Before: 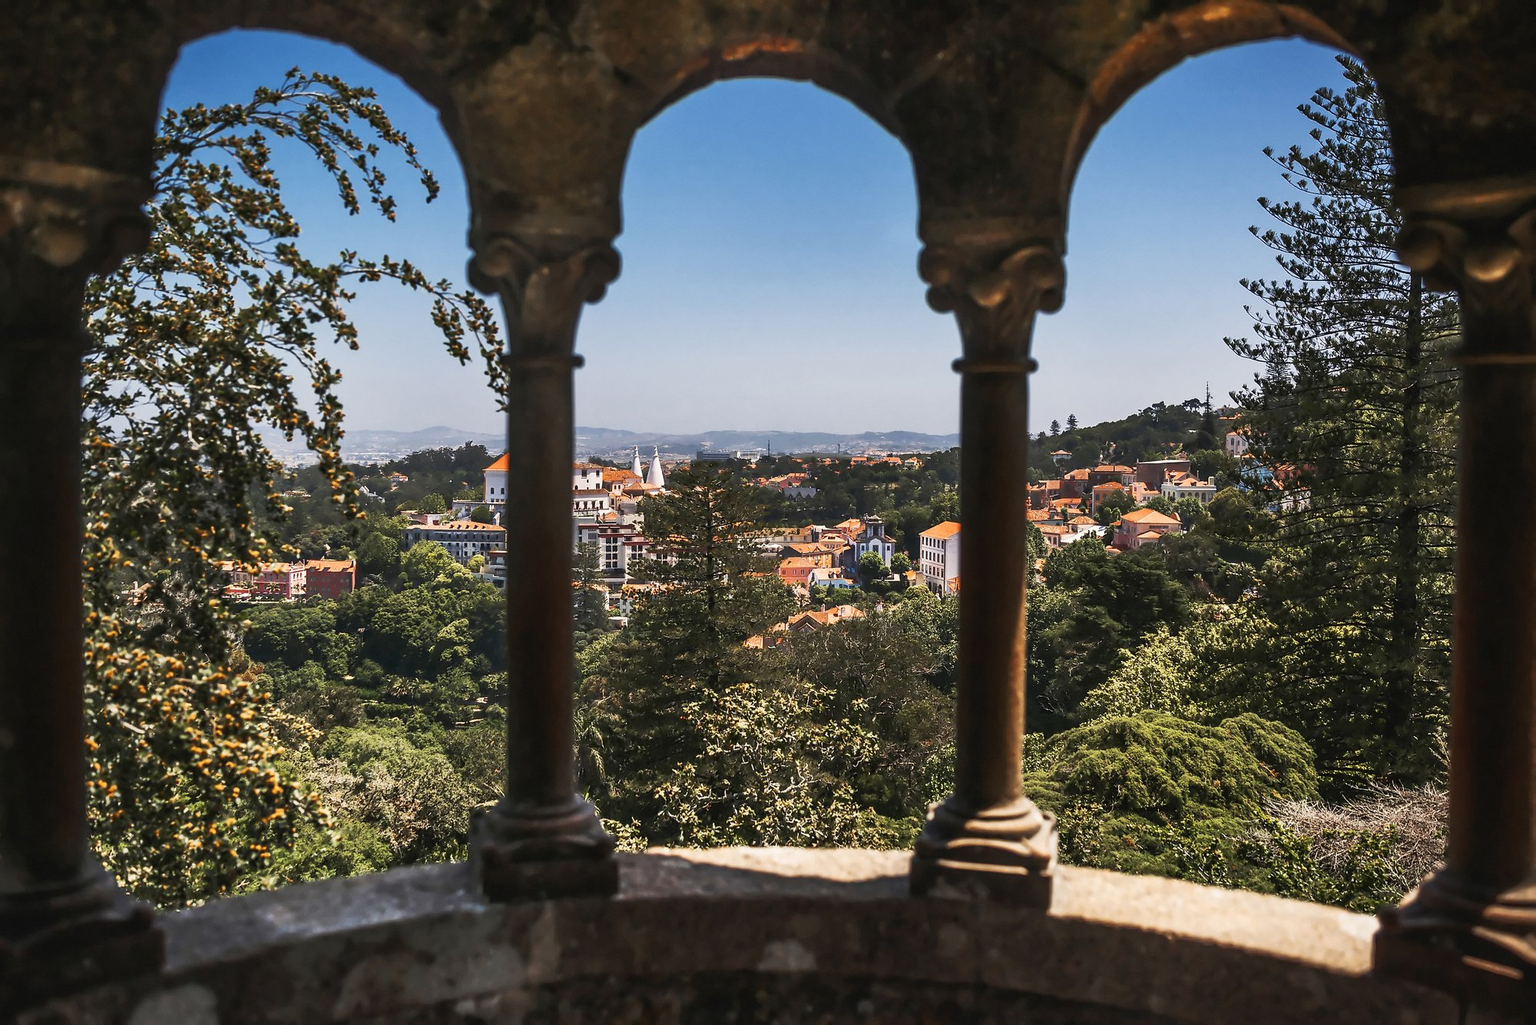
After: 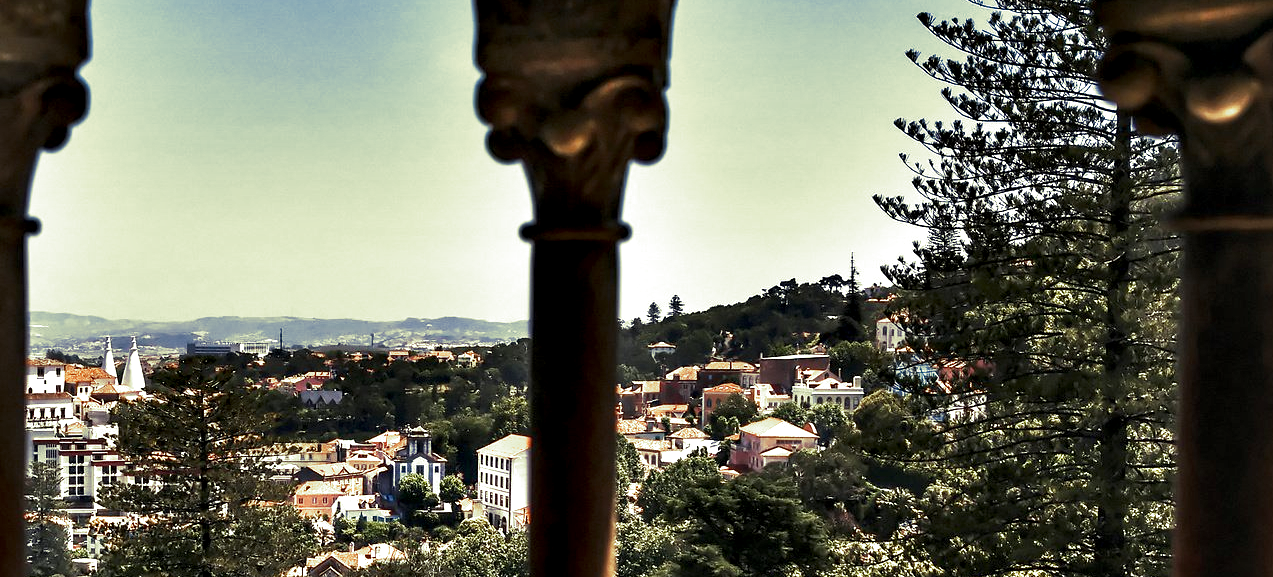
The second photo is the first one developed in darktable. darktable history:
crop: left 36.005%, top 18.293%, right 0.31%, bottom 38.444%
split-toning: shadows › hue 290.82°, shadows › saturation 0.34, highlights › saturation 0.38, balance 0, compress 50%
contrast equalizer: octaves 7, y [[0.6 ×6], [0.55 ×6], [0 ×6], [0 ×6], [0 ×6]]
